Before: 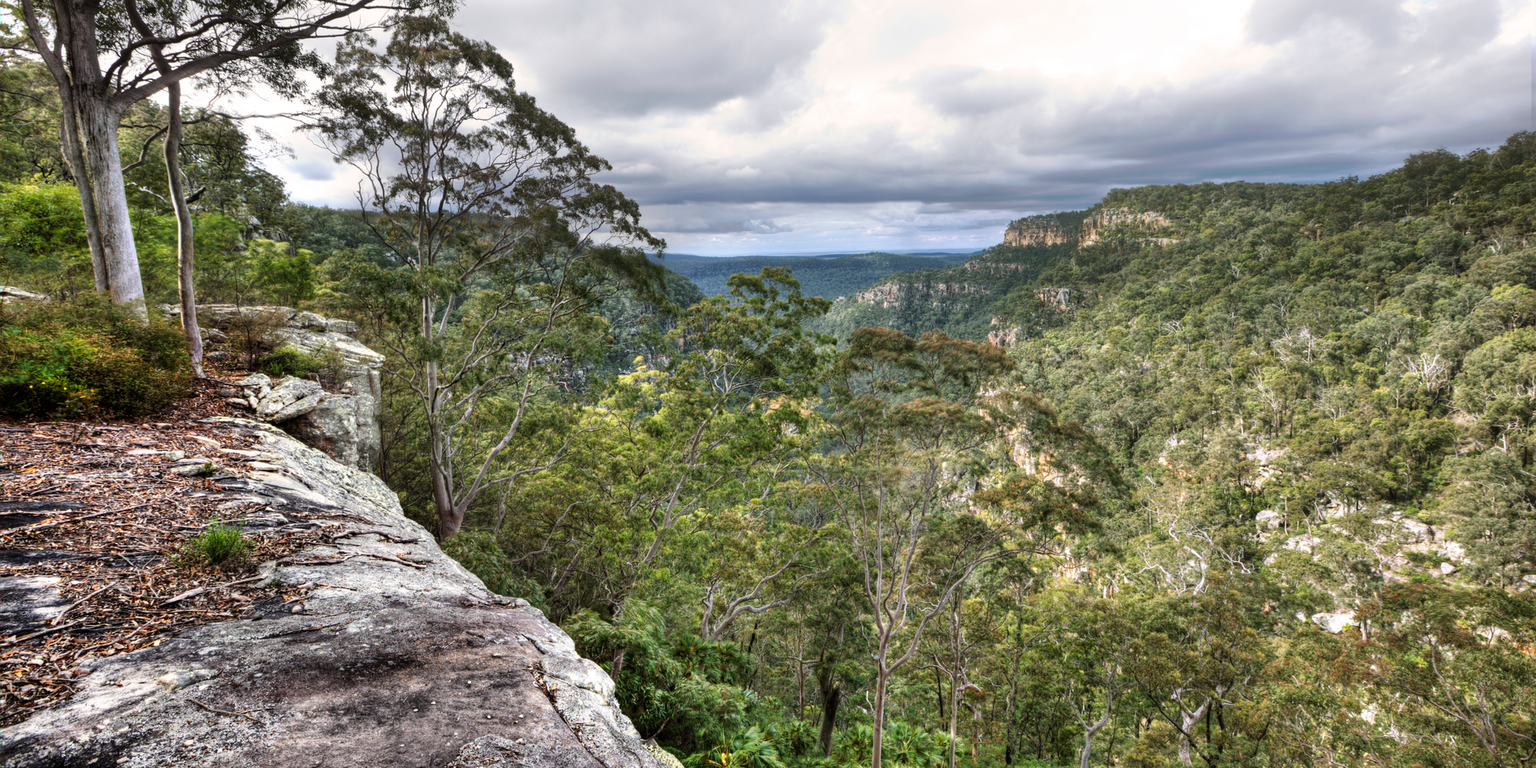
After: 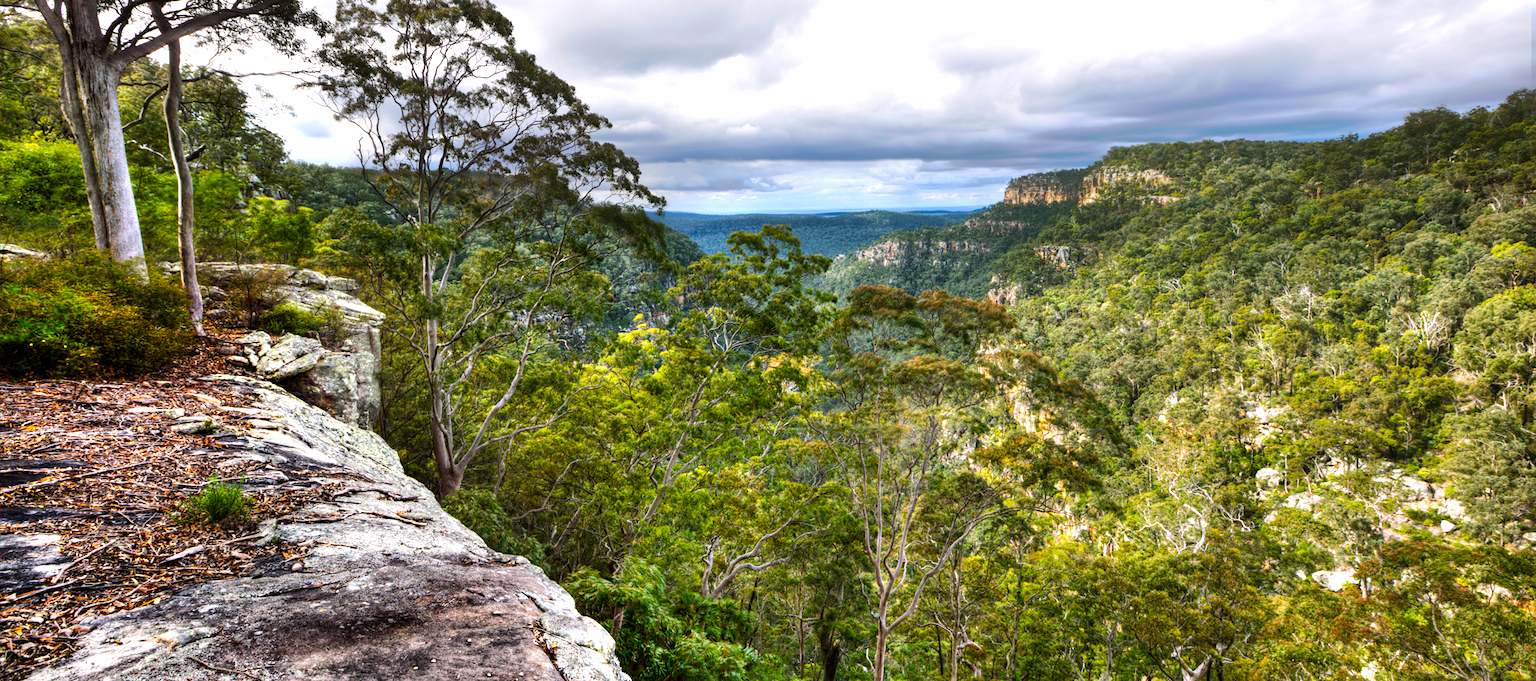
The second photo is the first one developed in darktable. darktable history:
tone equalizer: -8 EV -0.393 EV, -7 EV -0.392 EV, -6 EV -0.296 EV, -5 EV -0.195 EV, -3 EV 0.231 EV, -2 EV 0.34 EV, -1 EV 0.367 EV, +0 EV 0.422 EV, edges refinement/feathering 500, mask exposure compensation -1.57 EV, preserve details no
crop and rotate: top 5.598%, bottom 5.682%
color balance rgb: linear chroma grading › global chroma 14.463%, perceptual saturation grading › global saturation 30.327%, global vibrance 15.683%
